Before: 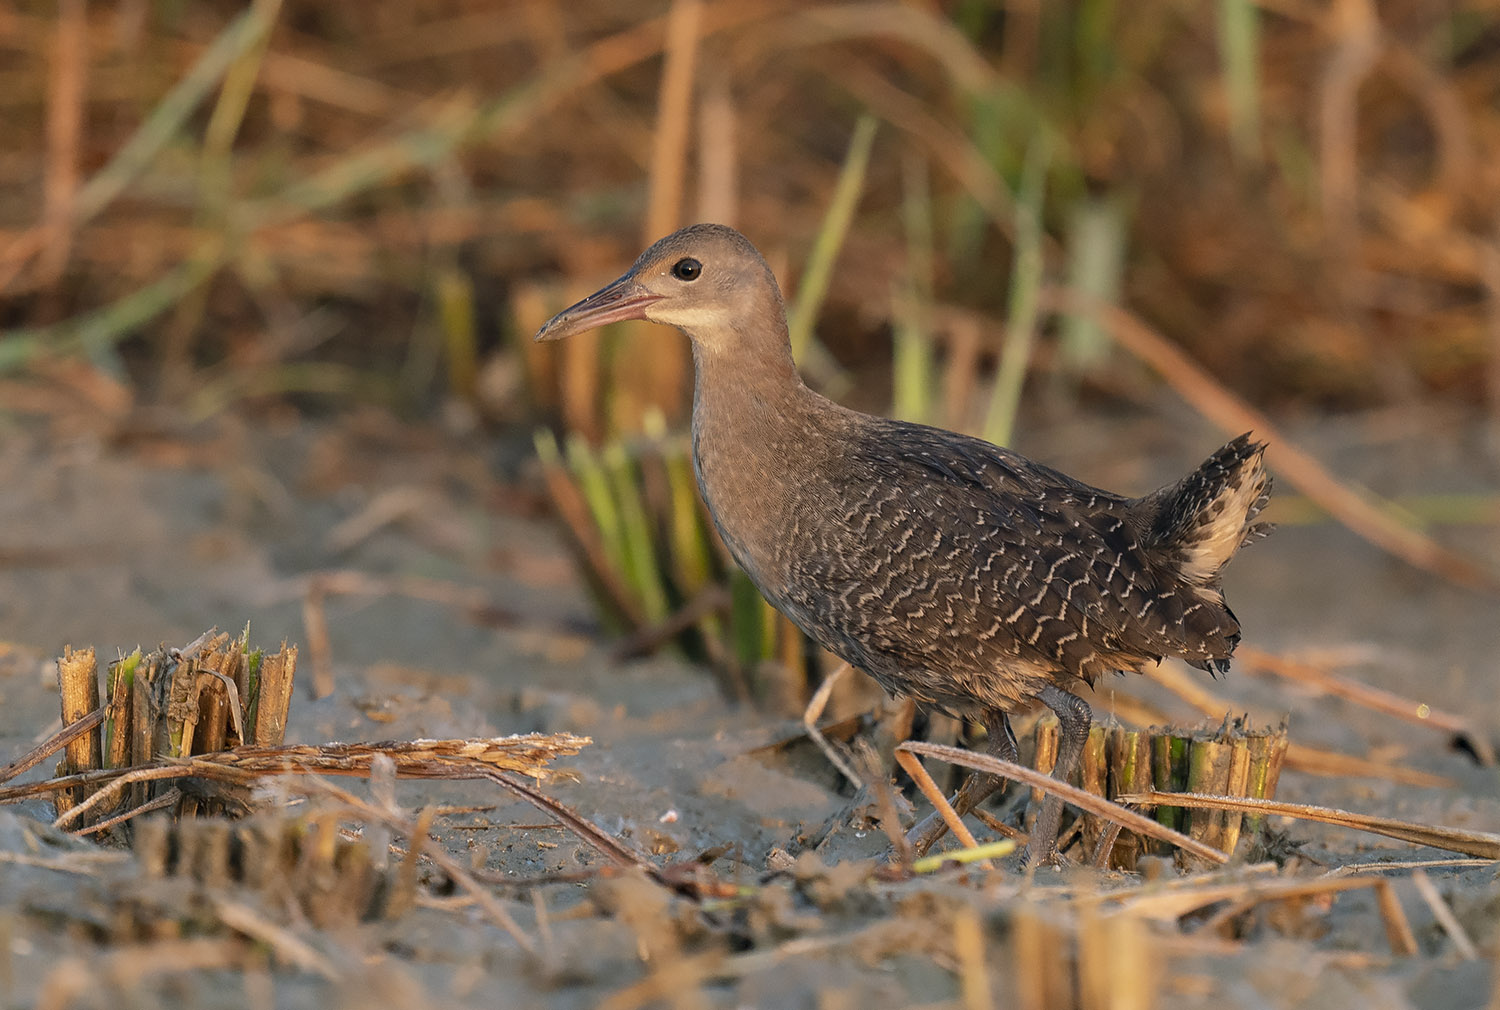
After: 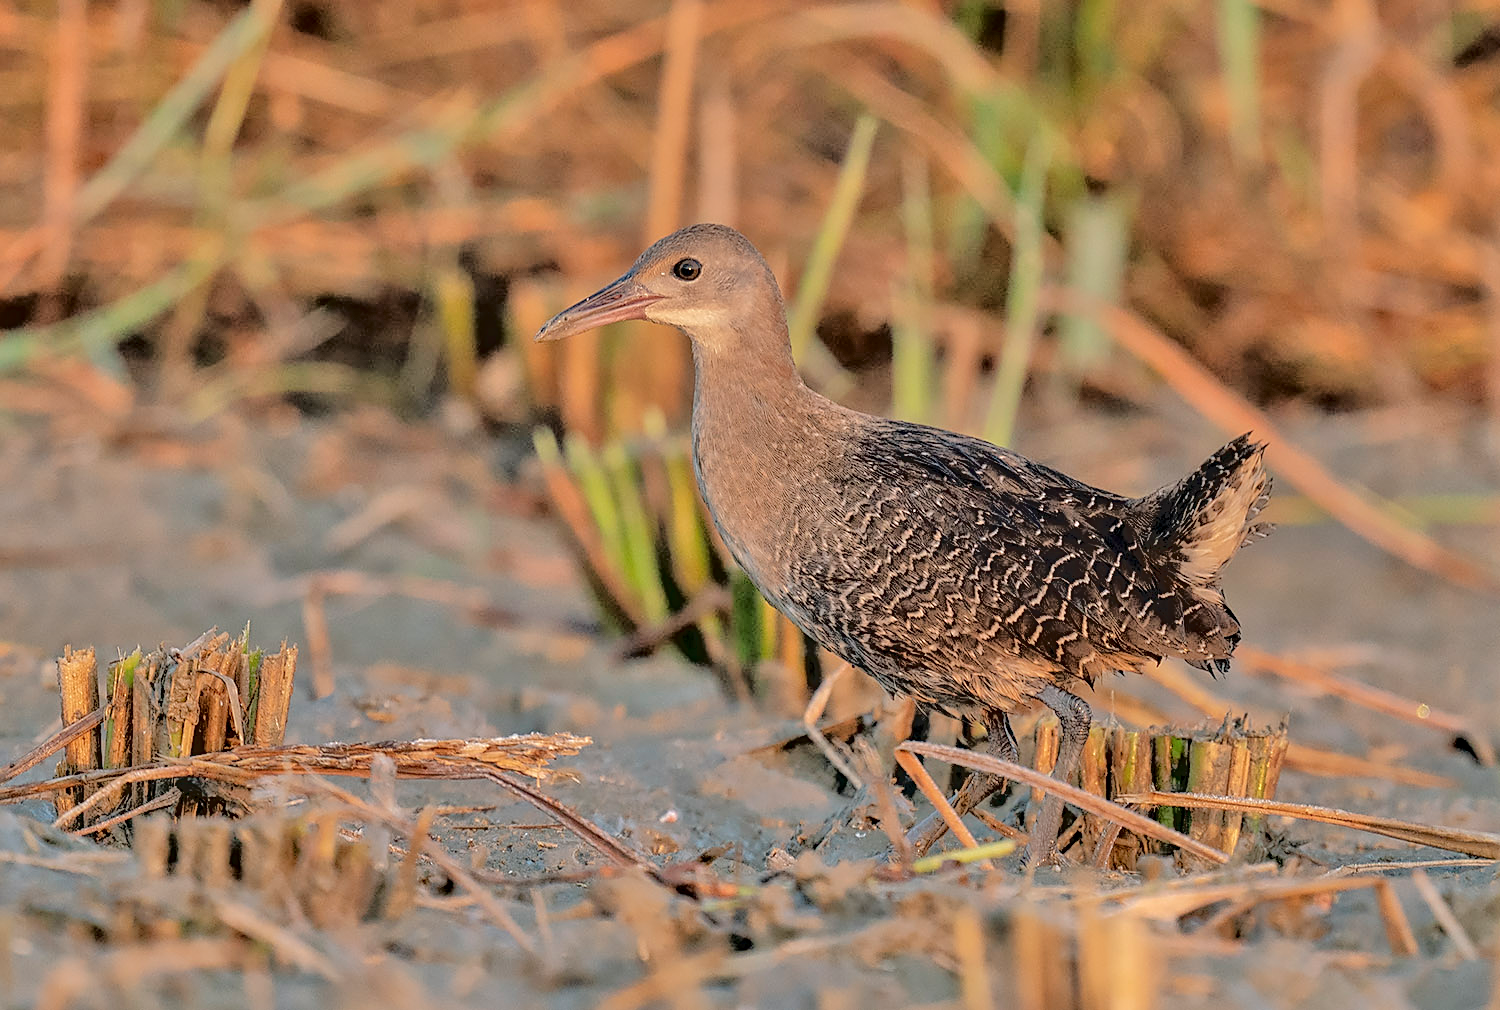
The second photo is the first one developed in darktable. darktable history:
local contrast: on, module defaults
tone curve: curves: ch0 [(0, 0) (0.003, 0.021) (0.011, 0.021) (0.025, 0.021) (0.044, 0.033) (0.069, 0.053) (0.1, 0.08) (0.136, 0.114) (0.177, 0.171) (0.224, 0.246) (0.277, 0.332) (0.335, 0.424) (0.399, 0.496) (0.468, 0.561) (0.543, 0.627) (0.623, 0.685) (0.709, 0.741) (0.801, 0.813) (0.898, 0.902) (1, 1)], color space Lab, independent channels, preserve colors none
tone equalizer: -7 EV -0.612 EV, -6 EV 1 EV, -5 EV -0.461 EV, -4 EV 0.41 EV, -3 EV 0.414 EV, -2 EV 0.14 EV, -1 EV -0.174 EV, +0 EV -0.369 EV, mask exposure compensation -0.491 EV
sharpen: on, module defaults
